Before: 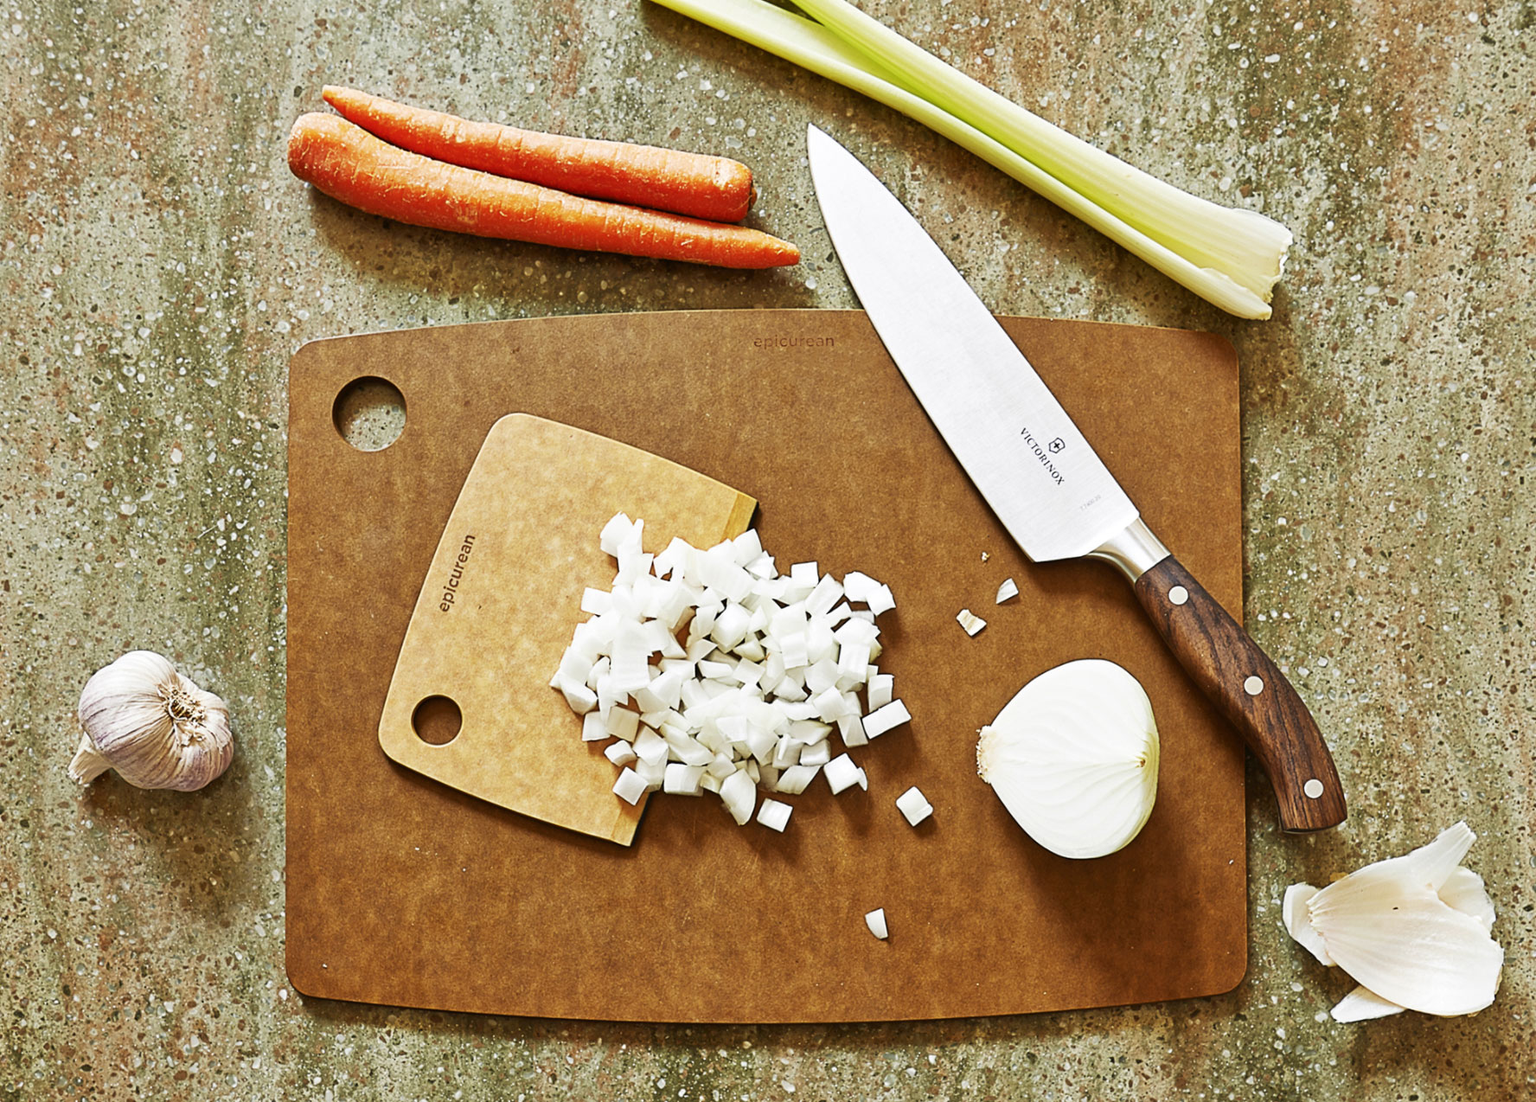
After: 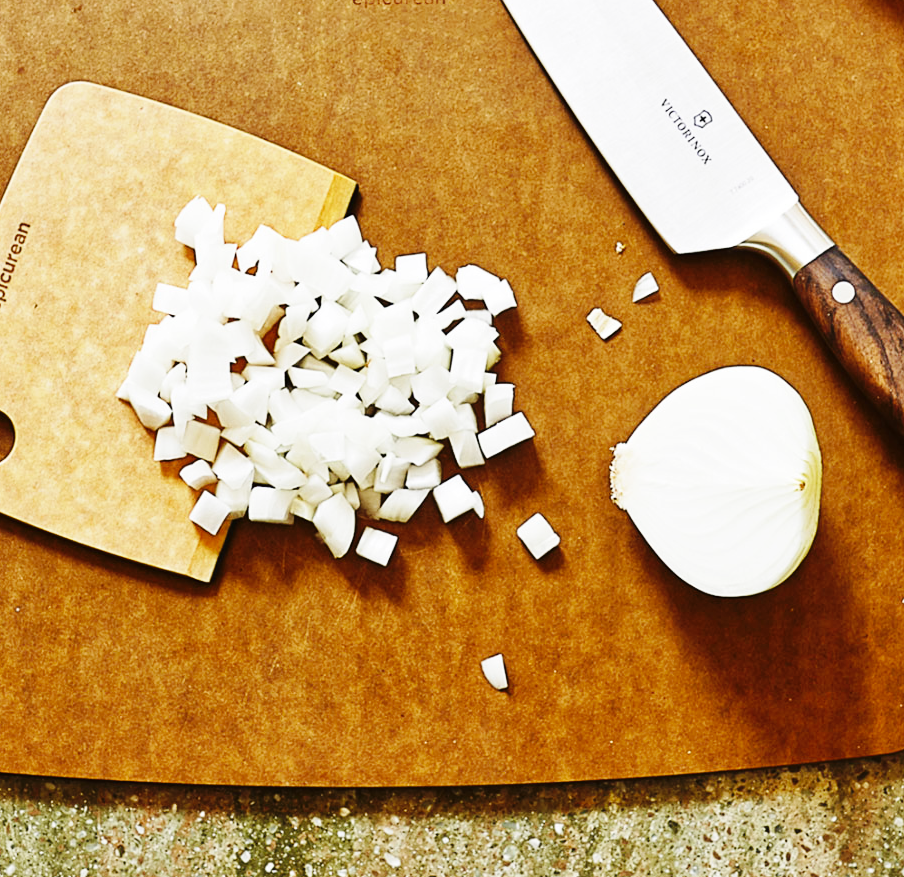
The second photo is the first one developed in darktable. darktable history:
crop and rotate: left 29.237%, top 31.152%, right 19.807%
base curve: curves: ch0 [(0, 0) (0.036, 0.025) (0.121, 0.166) (0.206, 0.329) (0.605, 0.79) (1, 1)], preserve colors none
